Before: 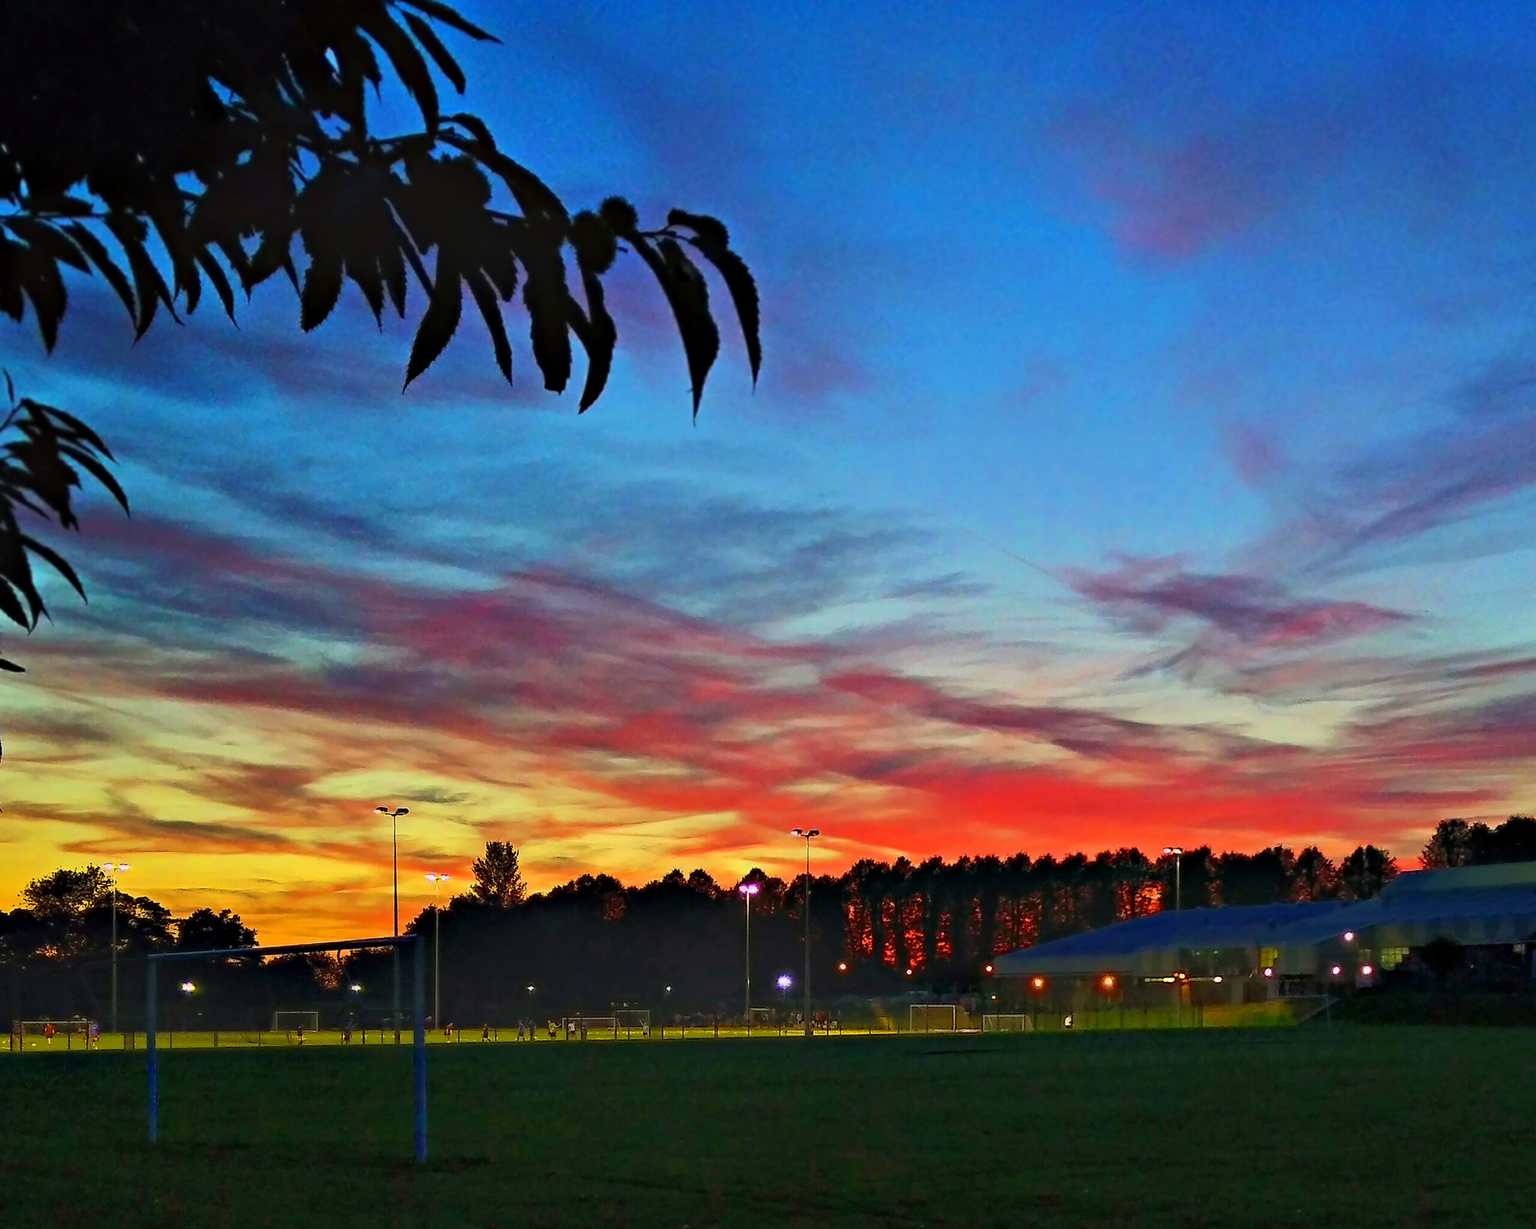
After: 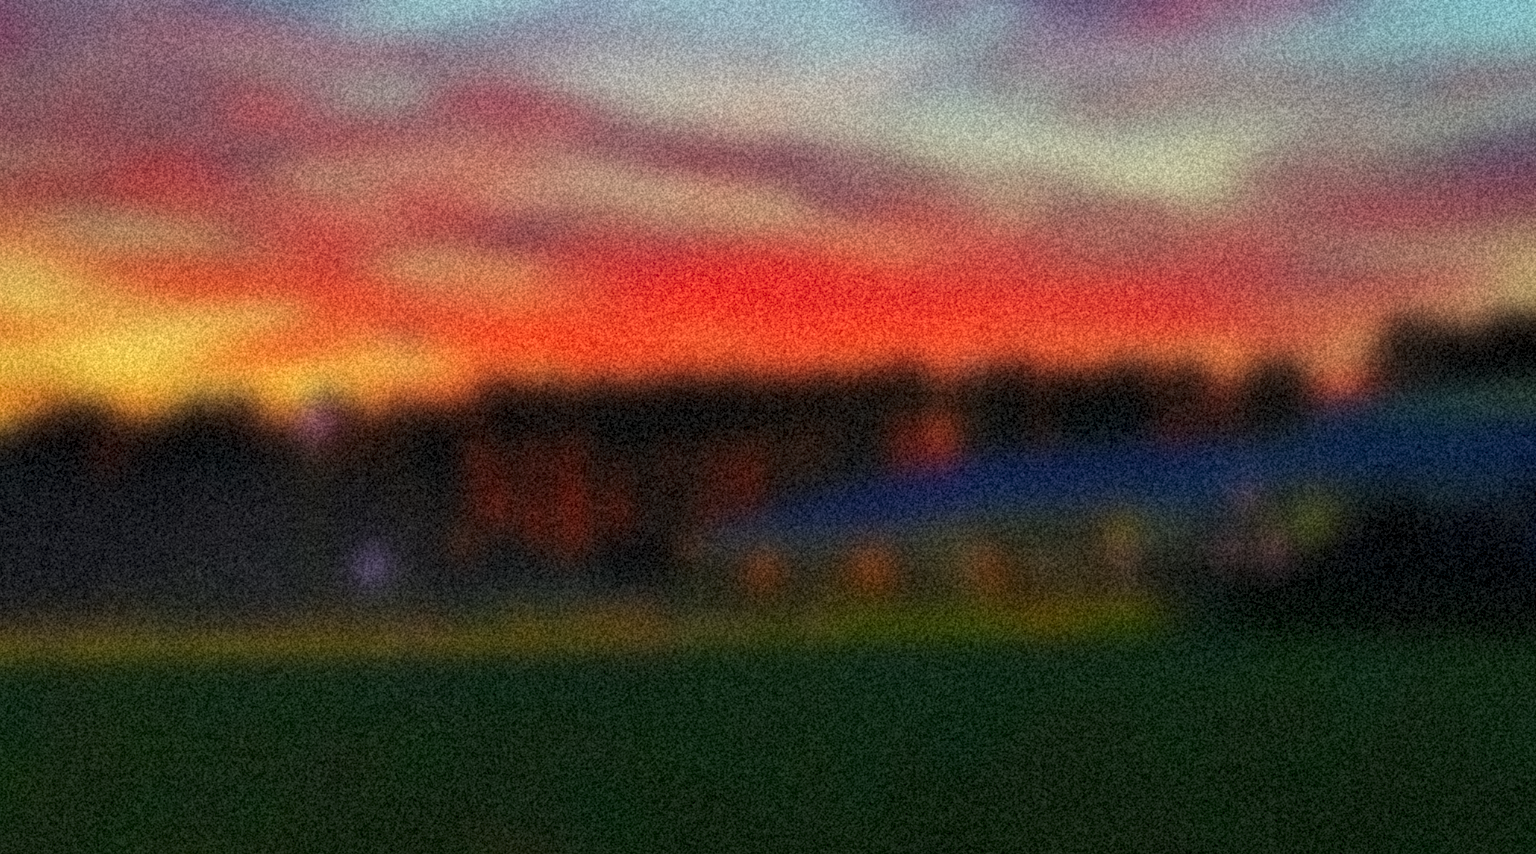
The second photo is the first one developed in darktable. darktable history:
crop and rotate: left 35.509%, top 50.238%, bottom 4.934%
lowpass: radius 16, unbound 0
grain: coarseness 46.9 ISO, strength 50.21%, mid-tones bias 0%
